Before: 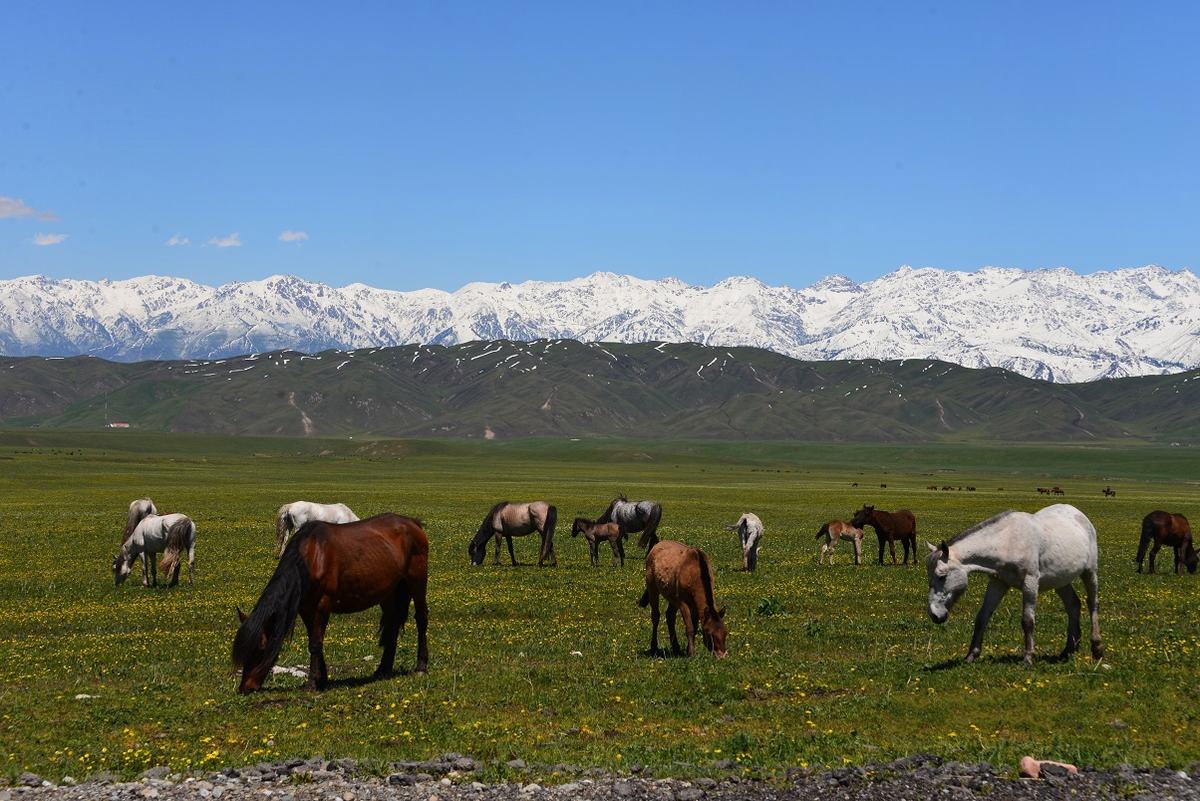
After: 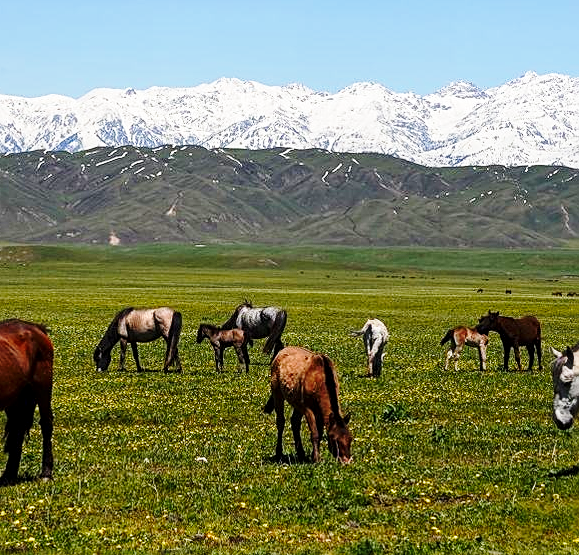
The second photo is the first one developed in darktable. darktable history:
crop: left 31.31%, top 24.296%, right 20.41%, bottom 6.304%
tone equalizer: on, module defaults
base curve: curves: ch0 [(0, 0) (0.028, 0.03) (0.121, 0.232) (0.46, 0.748) (0.859, 0.968) (1, 1)], preserve colors none
local contrast: on, module defaults
sharpen: on, module defaults
